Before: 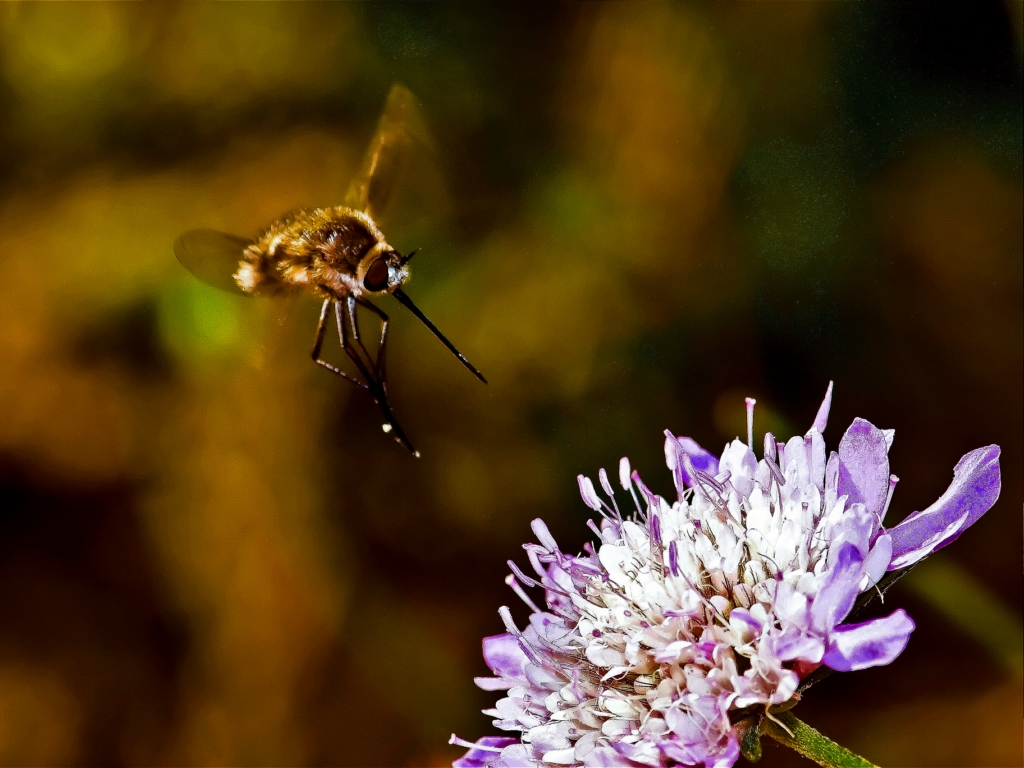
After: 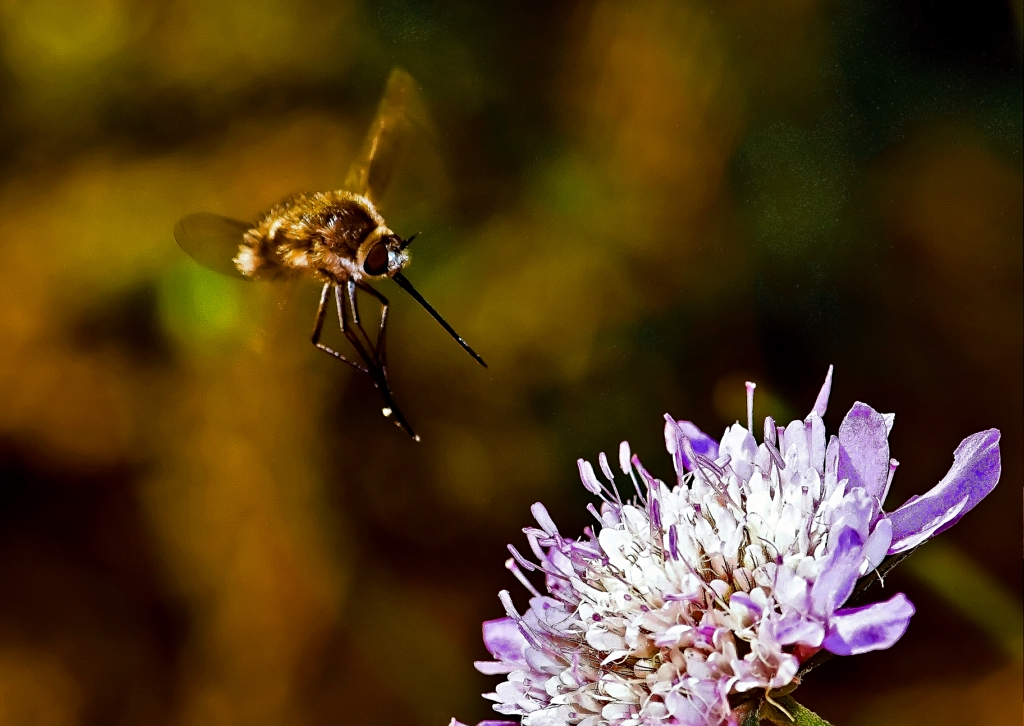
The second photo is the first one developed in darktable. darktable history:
sharpen: amount 0.215
crop and rotate: top 2.174%, bottom 3.276%
